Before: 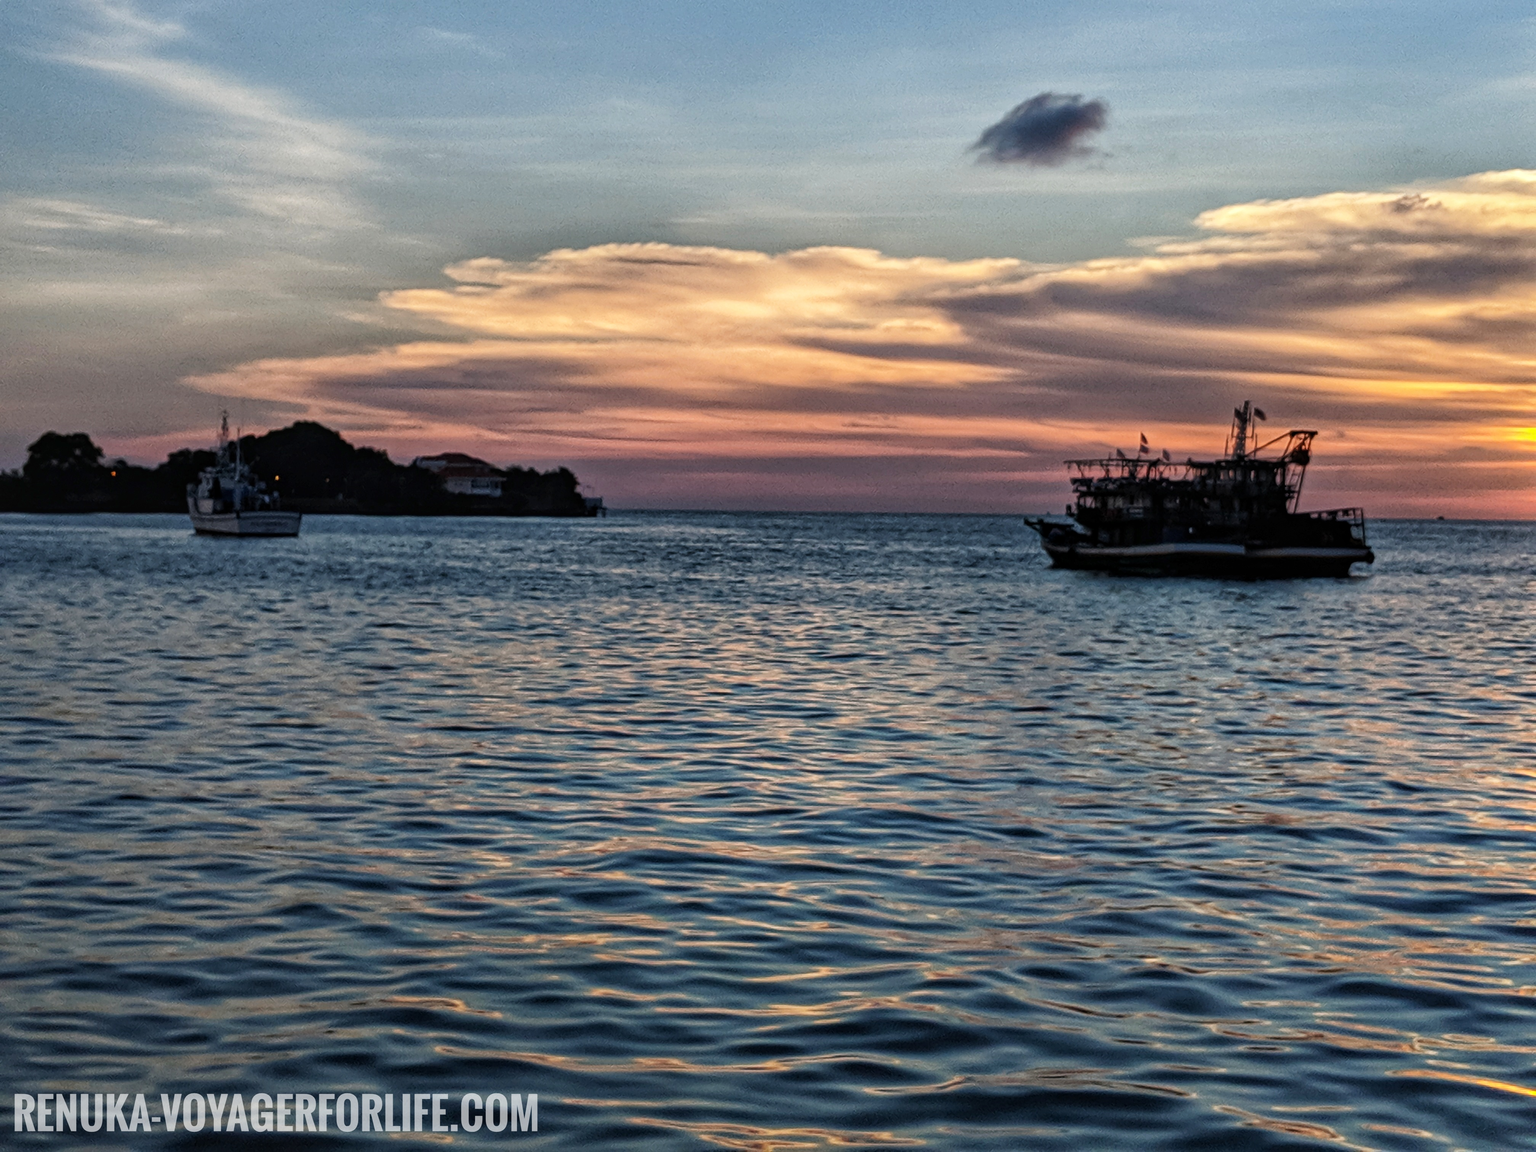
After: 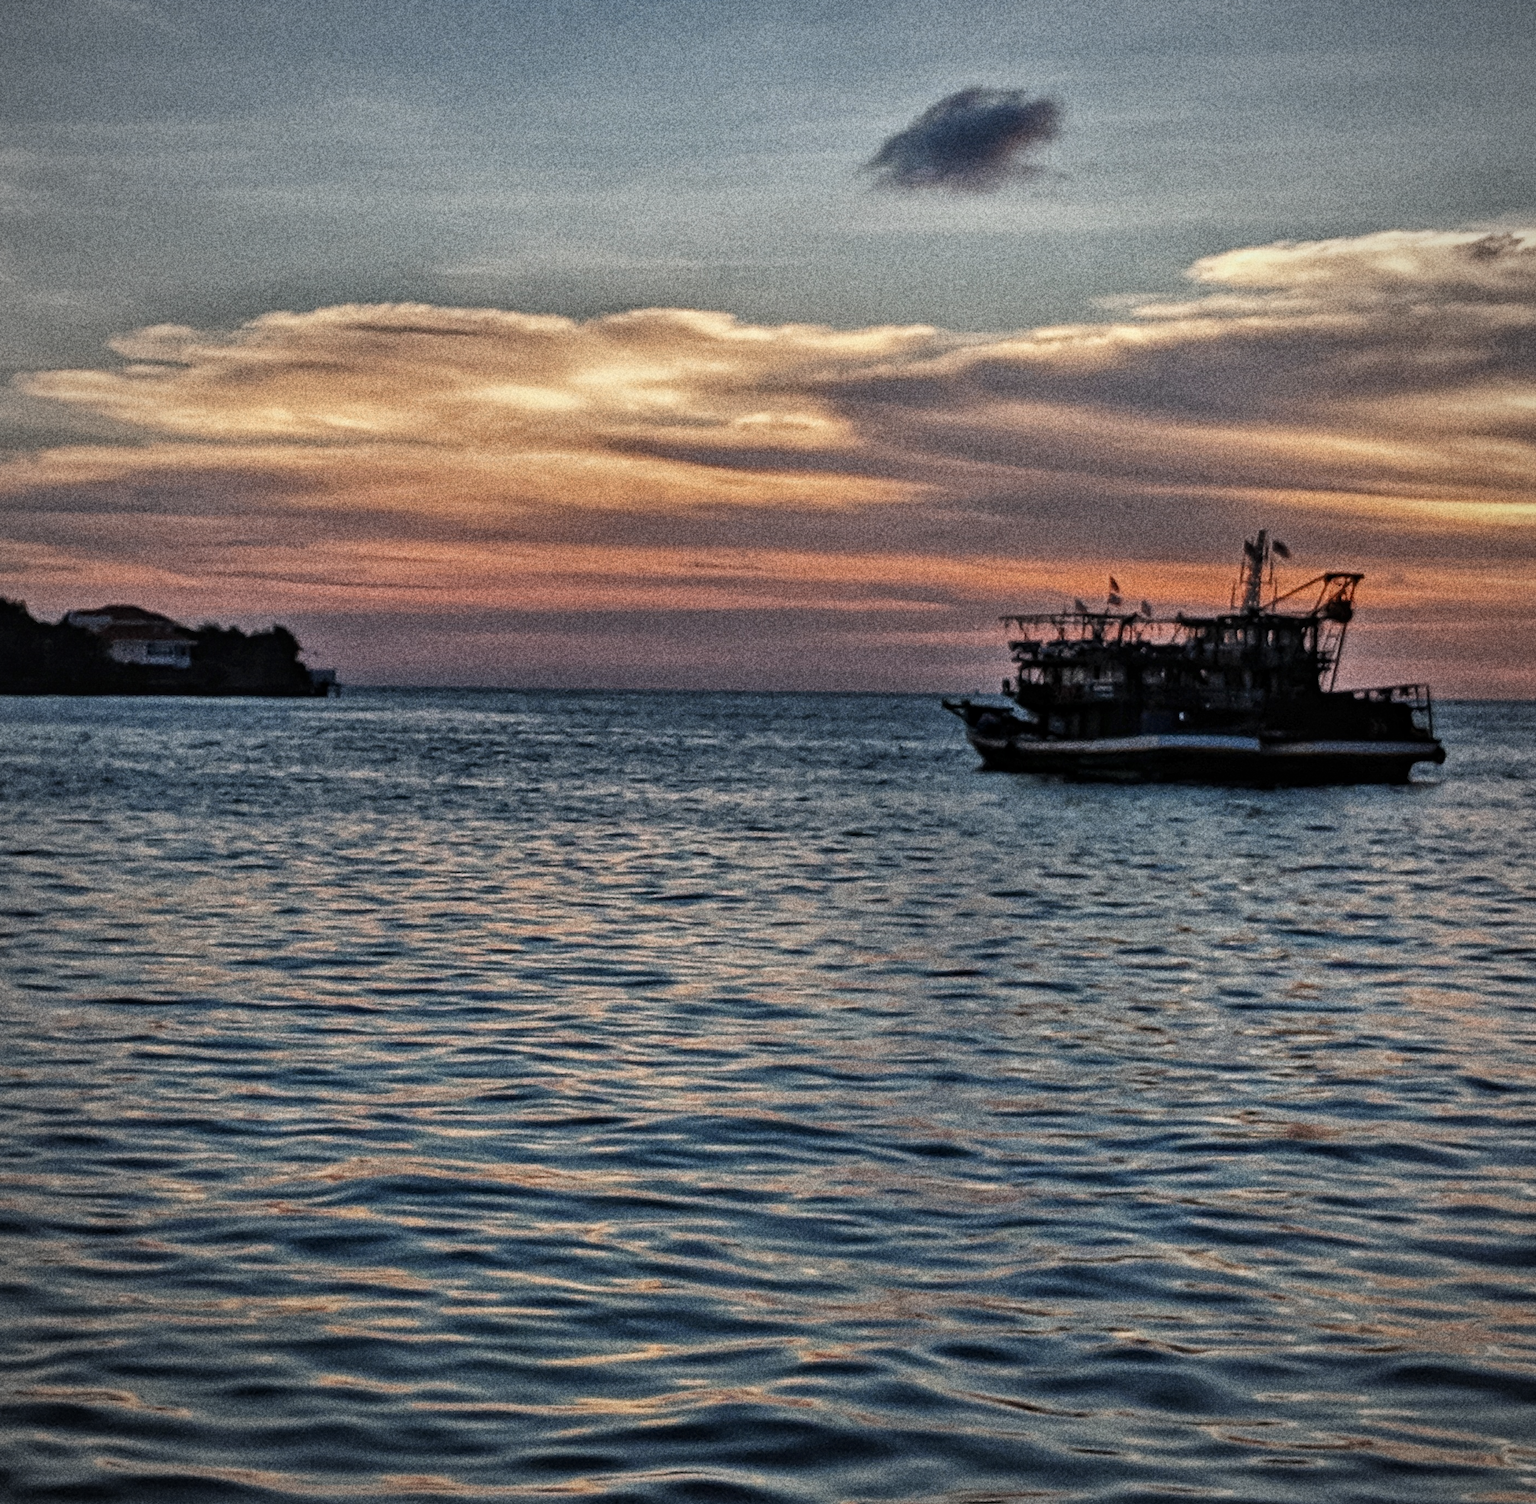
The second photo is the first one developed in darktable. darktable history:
crop and rotate: left 24.034%, top 2.838%, right 6.406%, bottom 6.299%
vignetting: fall-off radius 60.92%
grain: coarseness 10.62 ISO, strength 55.56%
shadows and highlights: white point adjustment 0.05, highlights color adjustment 55.9%, soften with gaussian
color zones: curves: ch0 [(0, 0.5) (0.125, 0.4) (0.25, 0.5) (0.375, 0.4) (0.5, 0.4) (0.625, 0.35) (0.75, 0.35) (0.875, 0.5)]; ch1 [(0, 0.35) (0.125, 0.45) (0.25, 0.35) (0.375, 0.35) (0.5, 0.35) (0.625, 0.35) (0.75, 0.45) (0.875, 0.35)]; ch2 [(0, 0.6) (0.125, 0.5) (0.25, 0.5) (0.375, 0.6) (0.5, 0.6) (0.625, 0.5) (0.75, 0.5) (0.875, 0.5)]
